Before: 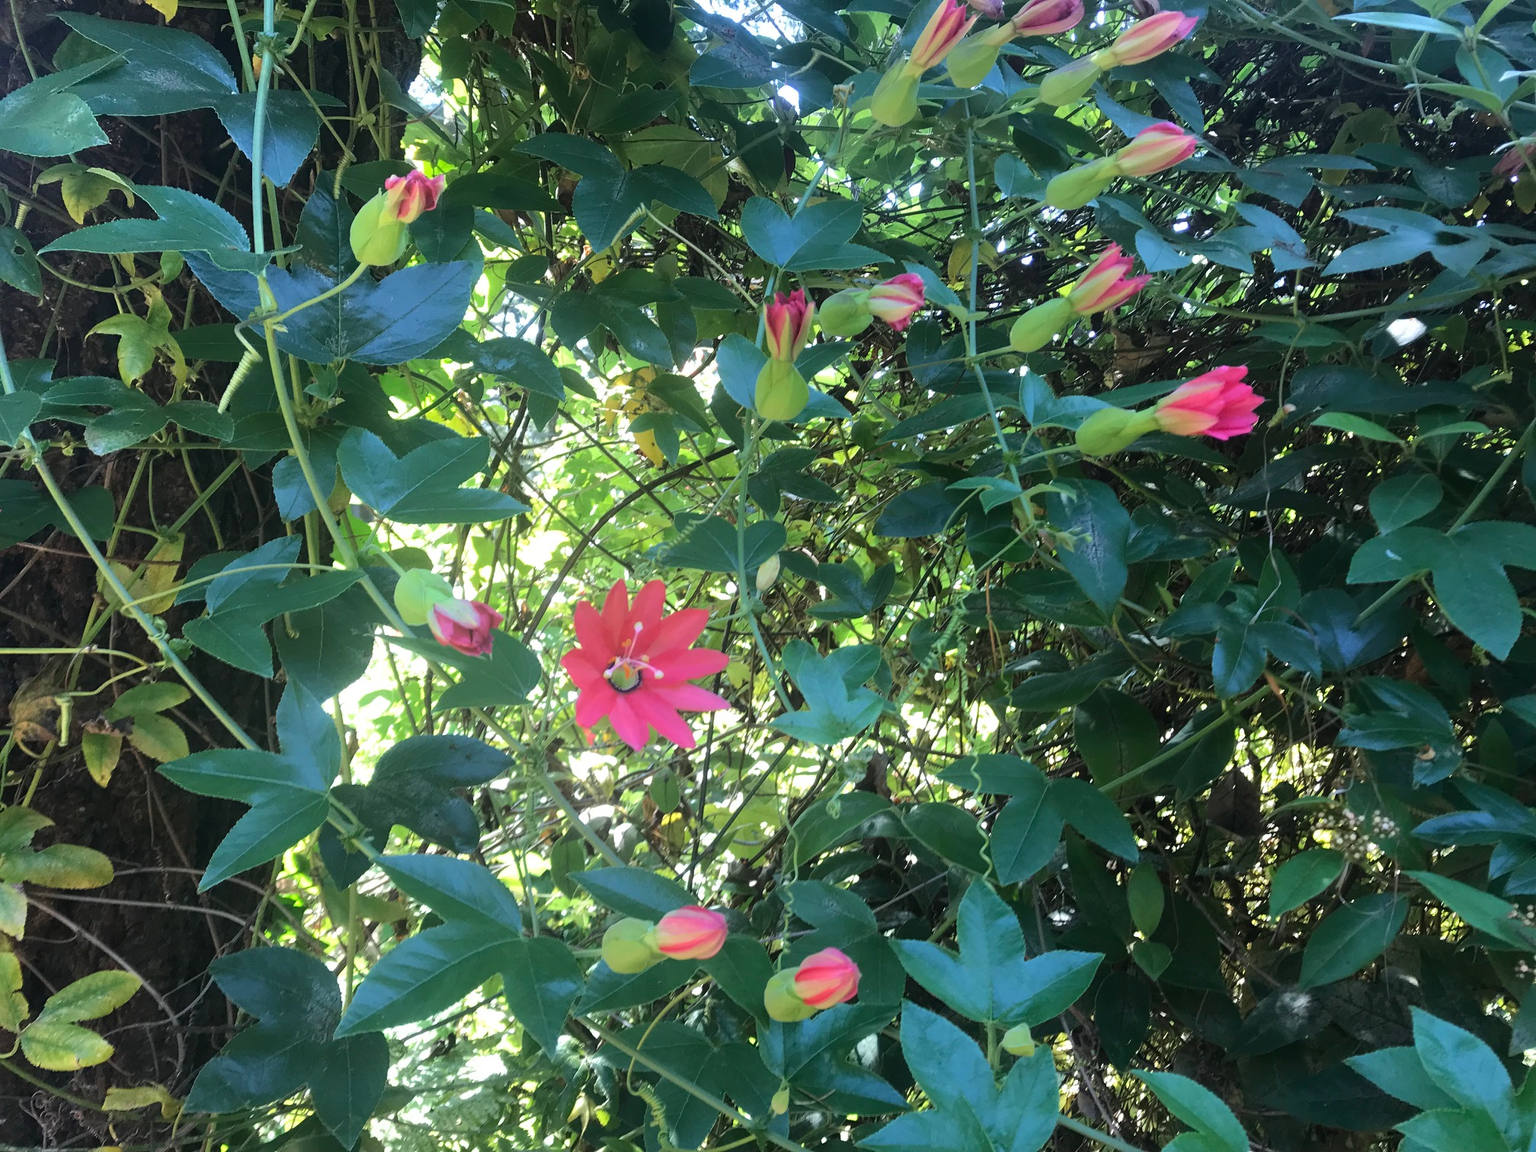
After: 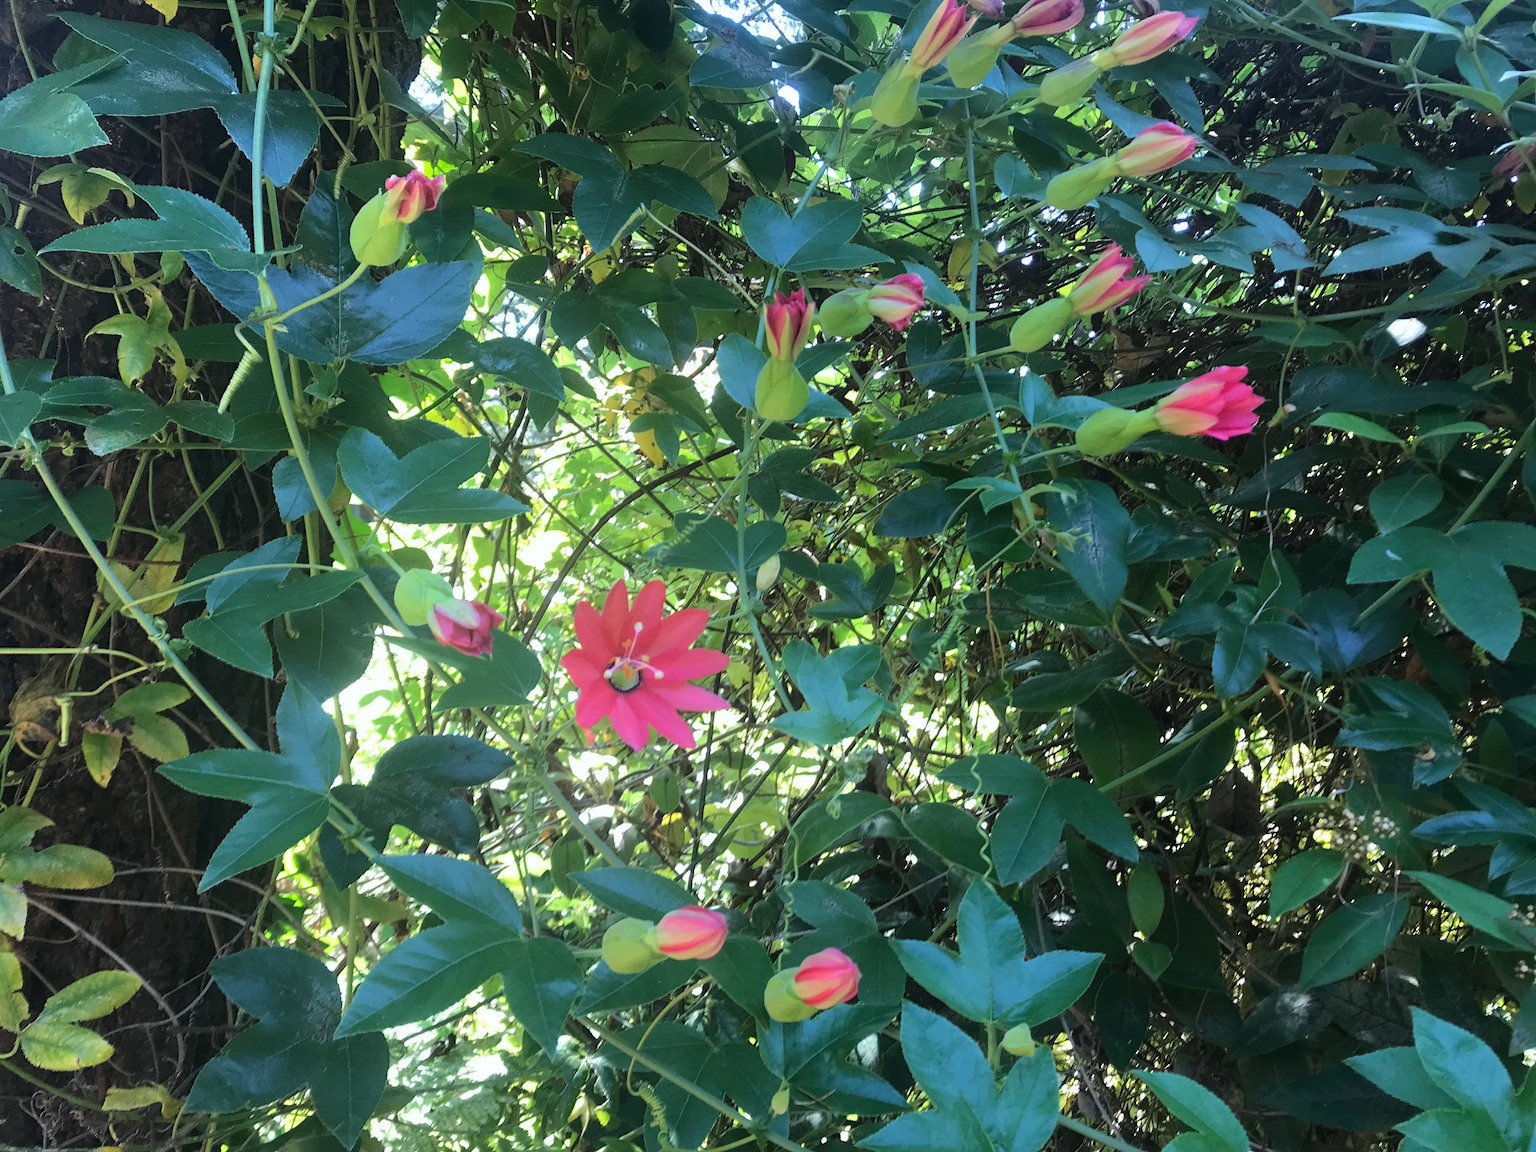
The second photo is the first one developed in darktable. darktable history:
sharpen: radius 2.883, amount 0.868, threshold 47.523
white balance: red 0.978, blue 0.999
